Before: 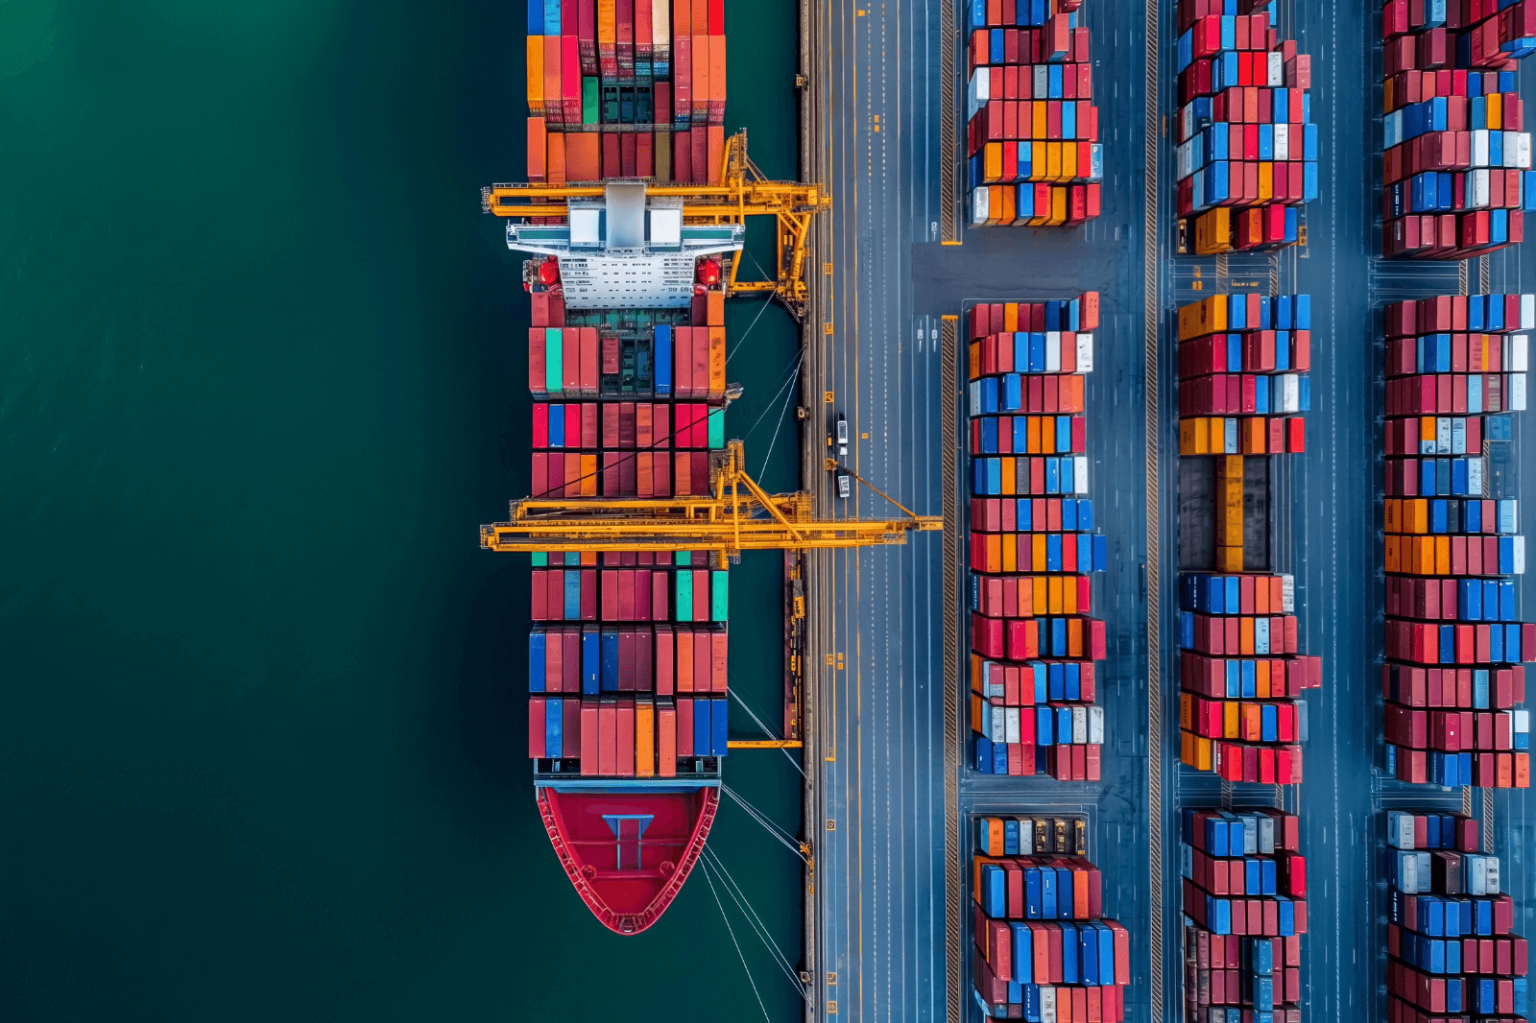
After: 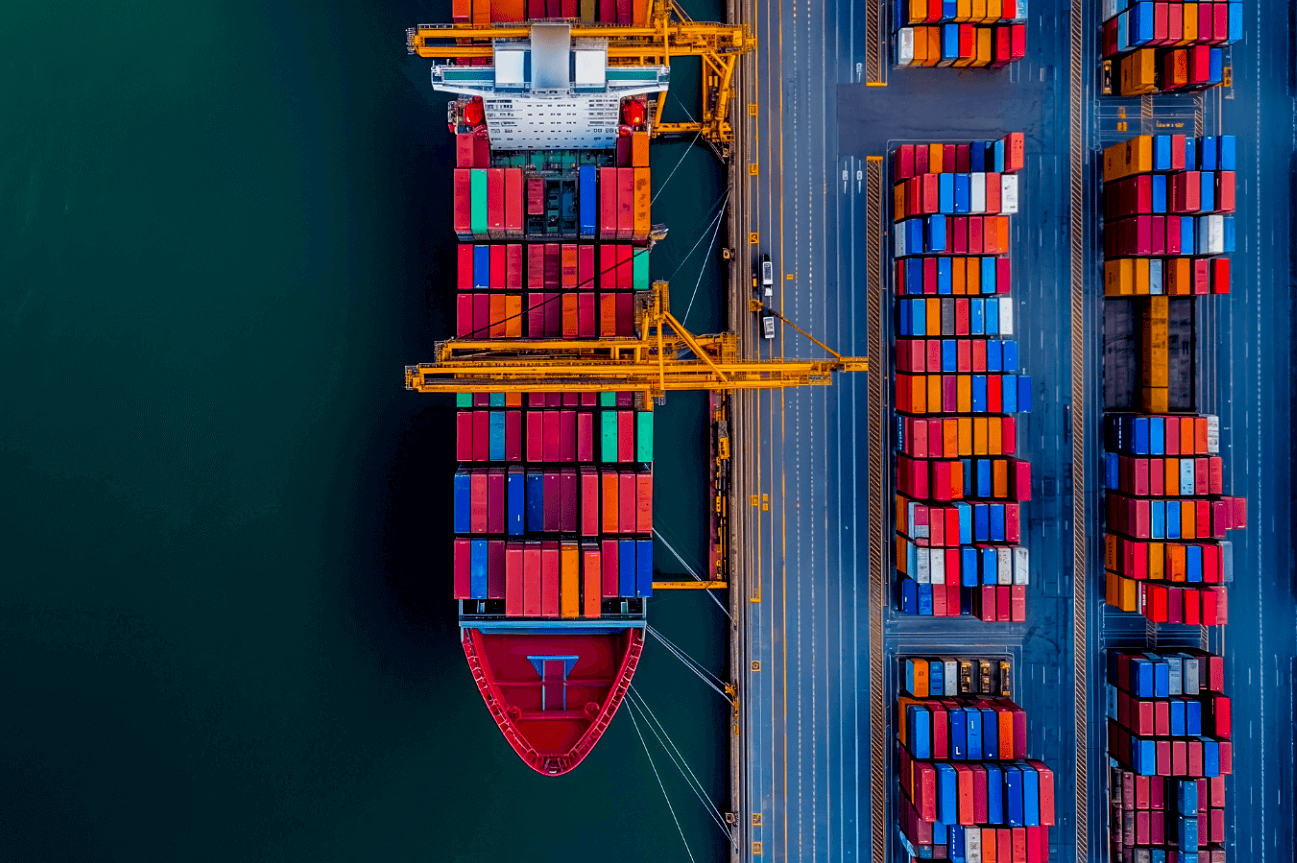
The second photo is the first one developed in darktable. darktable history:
sharpen: radius 1.005
exposure: black level correction 0.009, exposure -0.158 EV, compensate highlight preservation false
color balance rgb: shadows lift › chroma 5.096%, shadows lift › hue 238.76°, power › chroma 1.524%, power › hue 28.3°, perceptual saturation grading › global saturation 25.003%, global vibrance 20%
crop and rotate: left 4.888%, top 15.554%, right 10.641%
